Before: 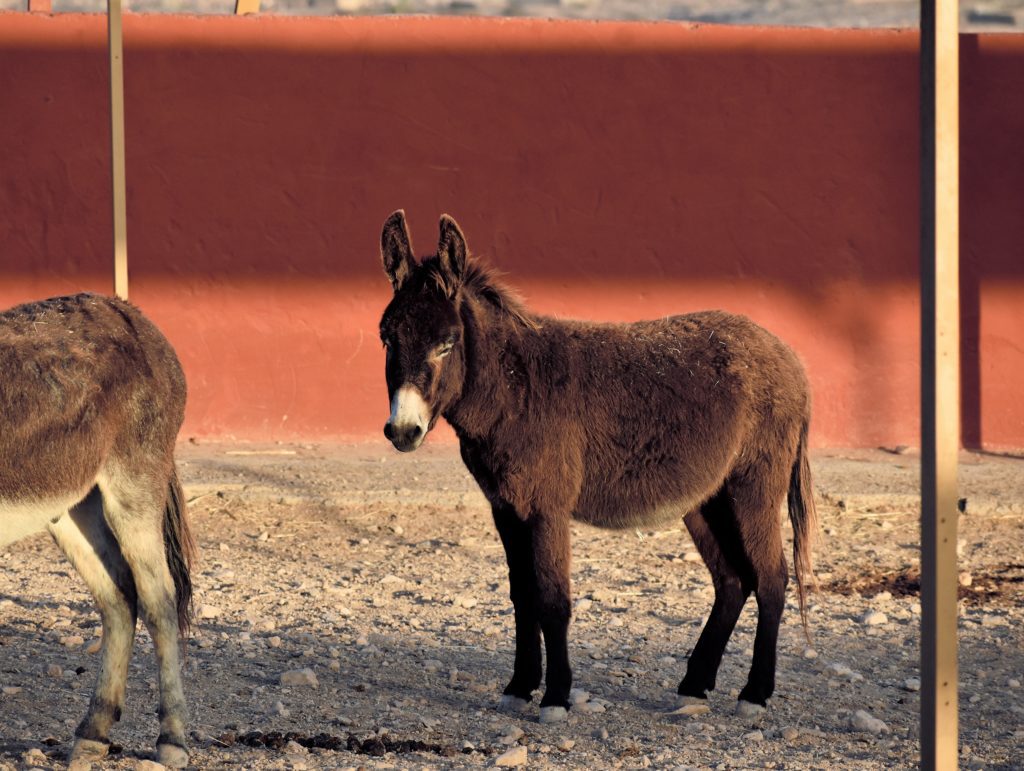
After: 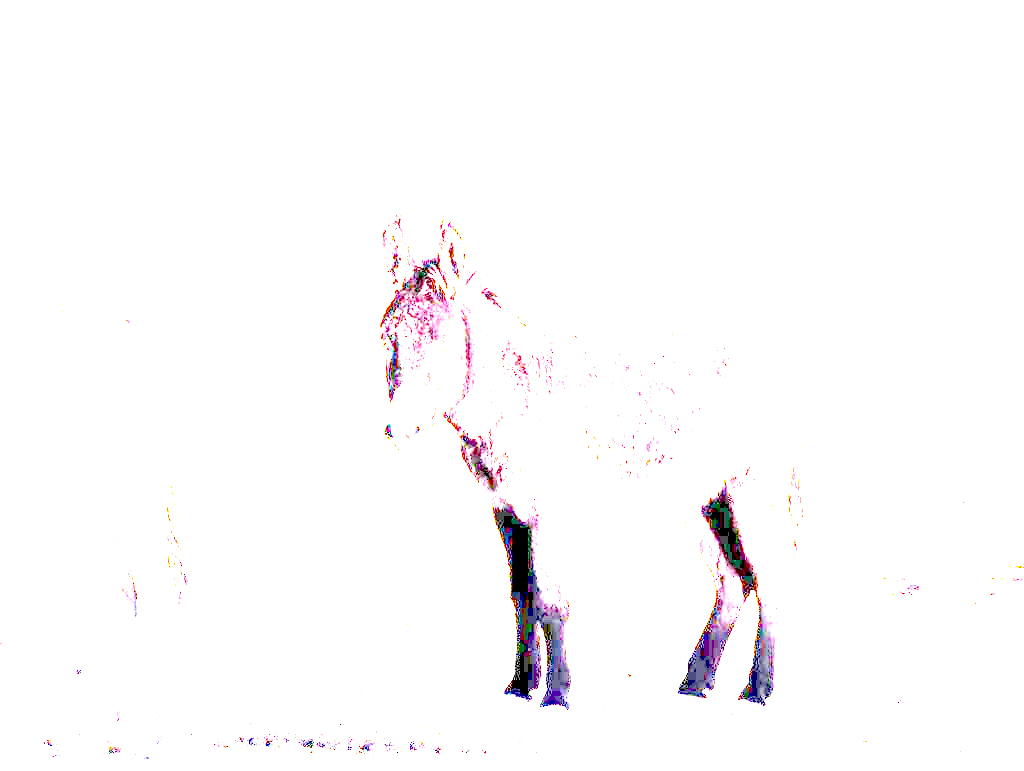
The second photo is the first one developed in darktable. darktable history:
exposure: exposure 7.978 EV, compensate exposure bias true, compensate highlight preservation false
